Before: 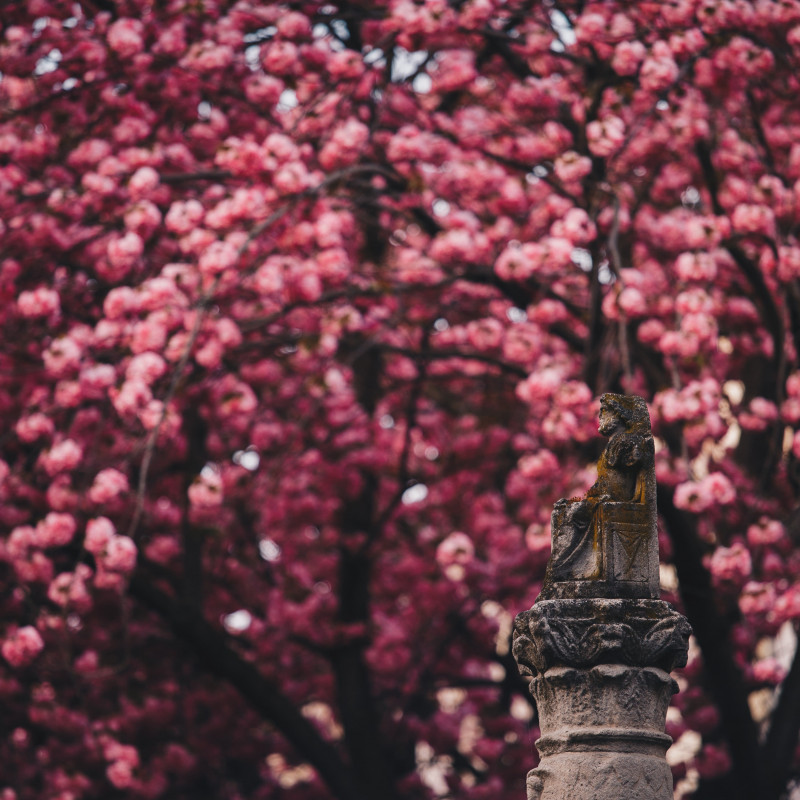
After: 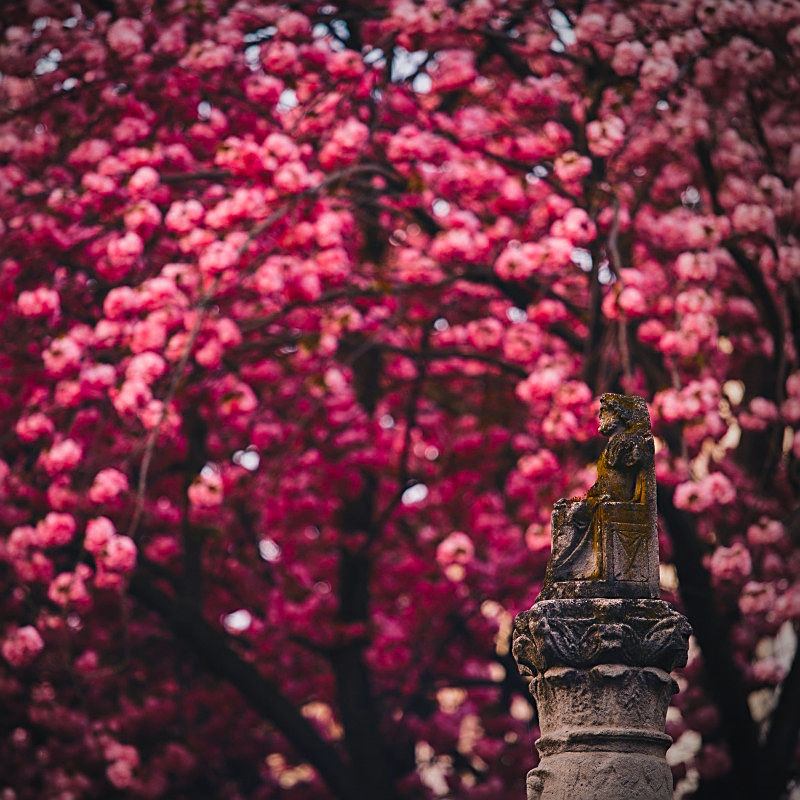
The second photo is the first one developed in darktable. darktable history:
velvia: on, module defaults
color balance rgb: linear chroma grading › global chroma 15%, perceptual saturation grading › global saturation 30%
sharpen: amount 0.575
vignetting: center (-0.15, 0.013)
tone equalizer: -8 EV -0.55 EV
